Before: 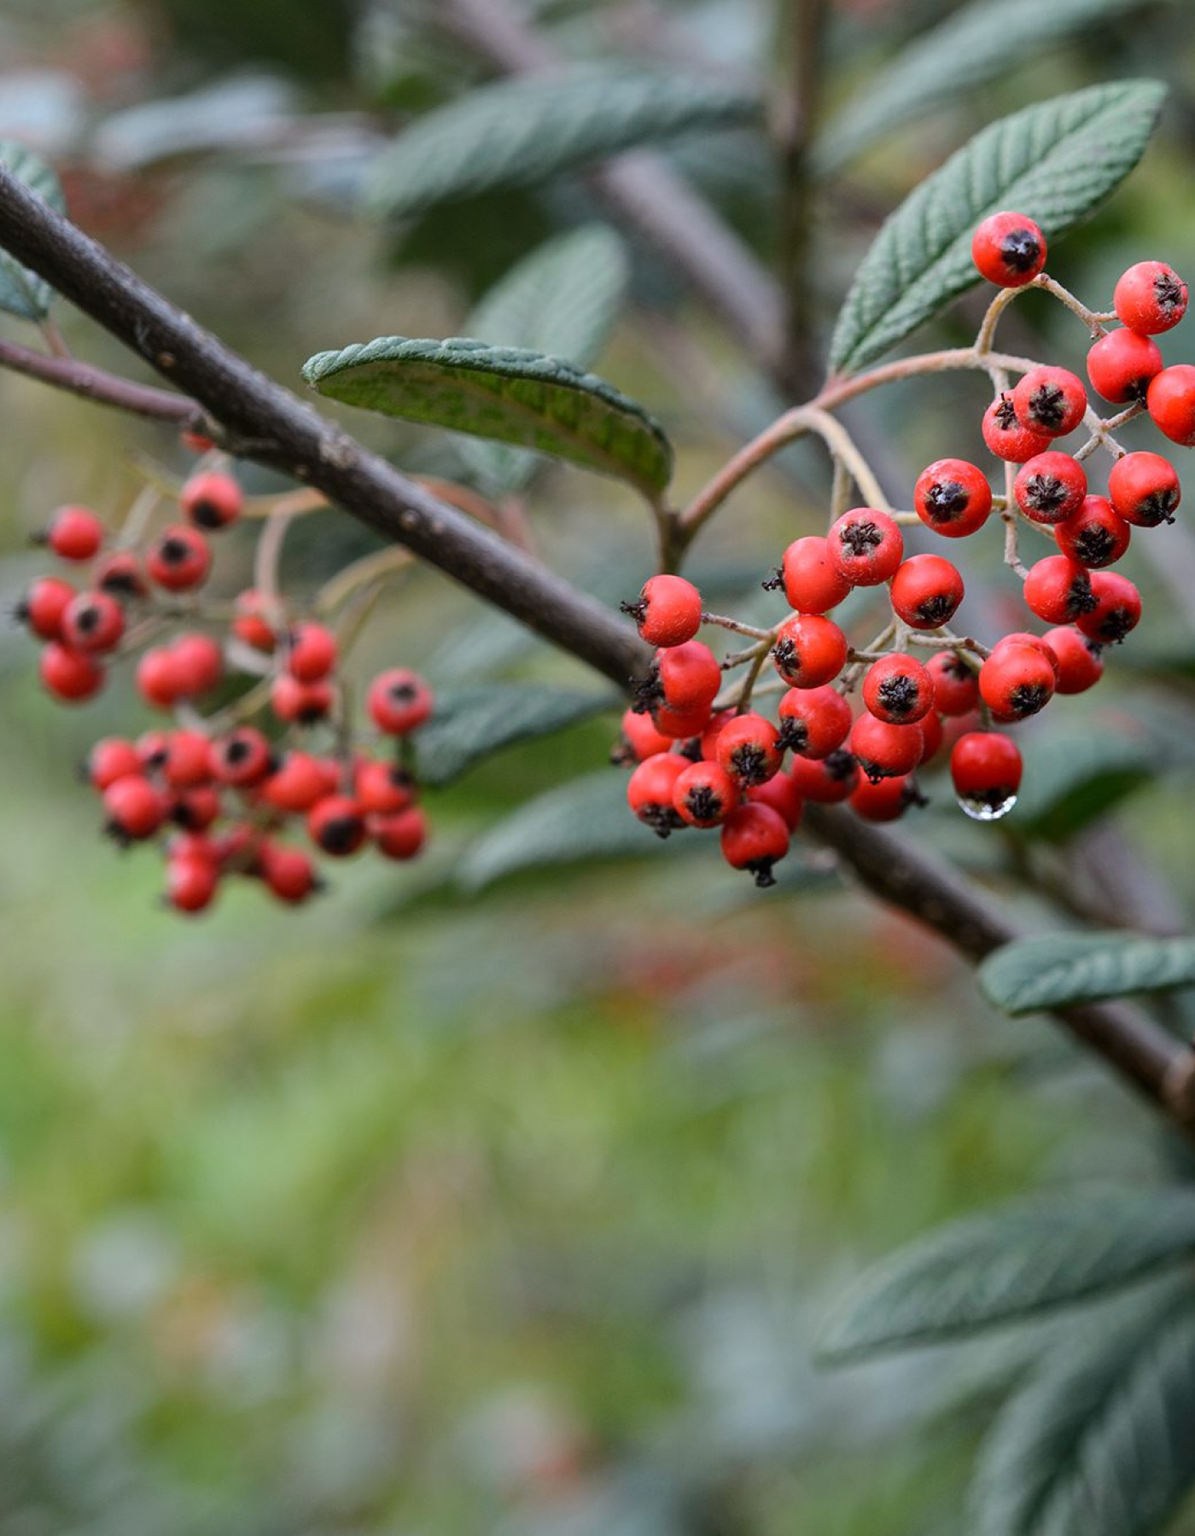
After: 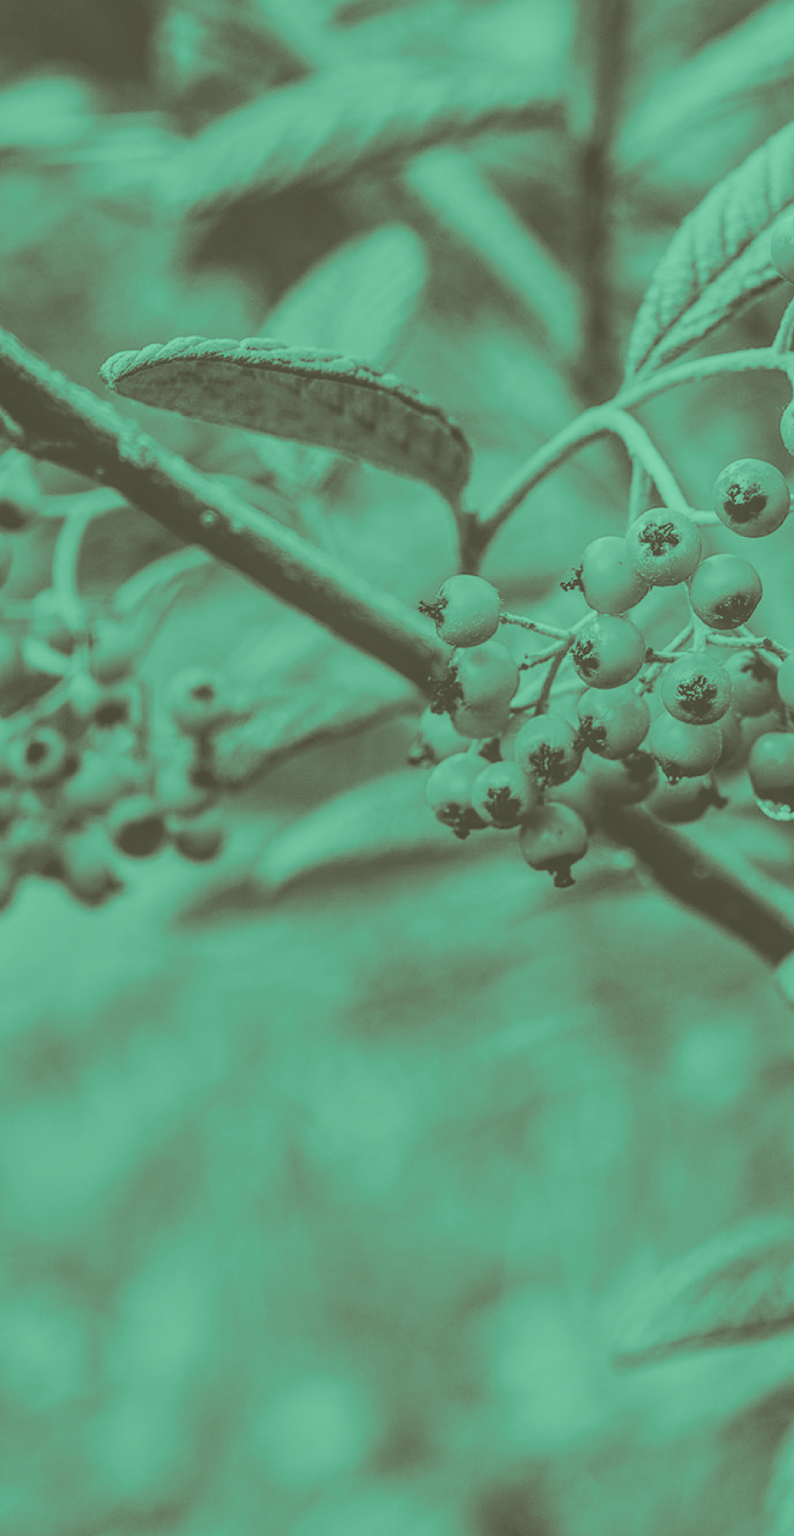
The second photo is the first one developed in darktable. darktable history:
crop: left 16.899%, right 16.556%
local contrast: highlights 0%, shadows 0%, detail 133%
tone equalizer: -8 EV -0.75 EV, -7 EV -0.7 EV, -6 EV -0.6 EV, -5 EV -0.4 EV, -3 EV 0.4 EV, -2 EV 0.6 EV, -1 EV 0.7 EV, +0 EV 0.75 EV, edges refinement/feathering 500, mask exposure compensation -1.57 EV, preserve details no
filmic rgb: black relative exposure -7.15 EV, white relative exposure 5.36 EV, hardness 3.02
sharpen: amount 0.2
shadows and highlights: shadows 20.91, highlights -82.73, soften with gaussian
split-toning: highlights › hue 298.8°, highlights › saturation 0.73, compress 41.76%
colorize: hue 147.6°, saturation 65%, lightness 21.64%
